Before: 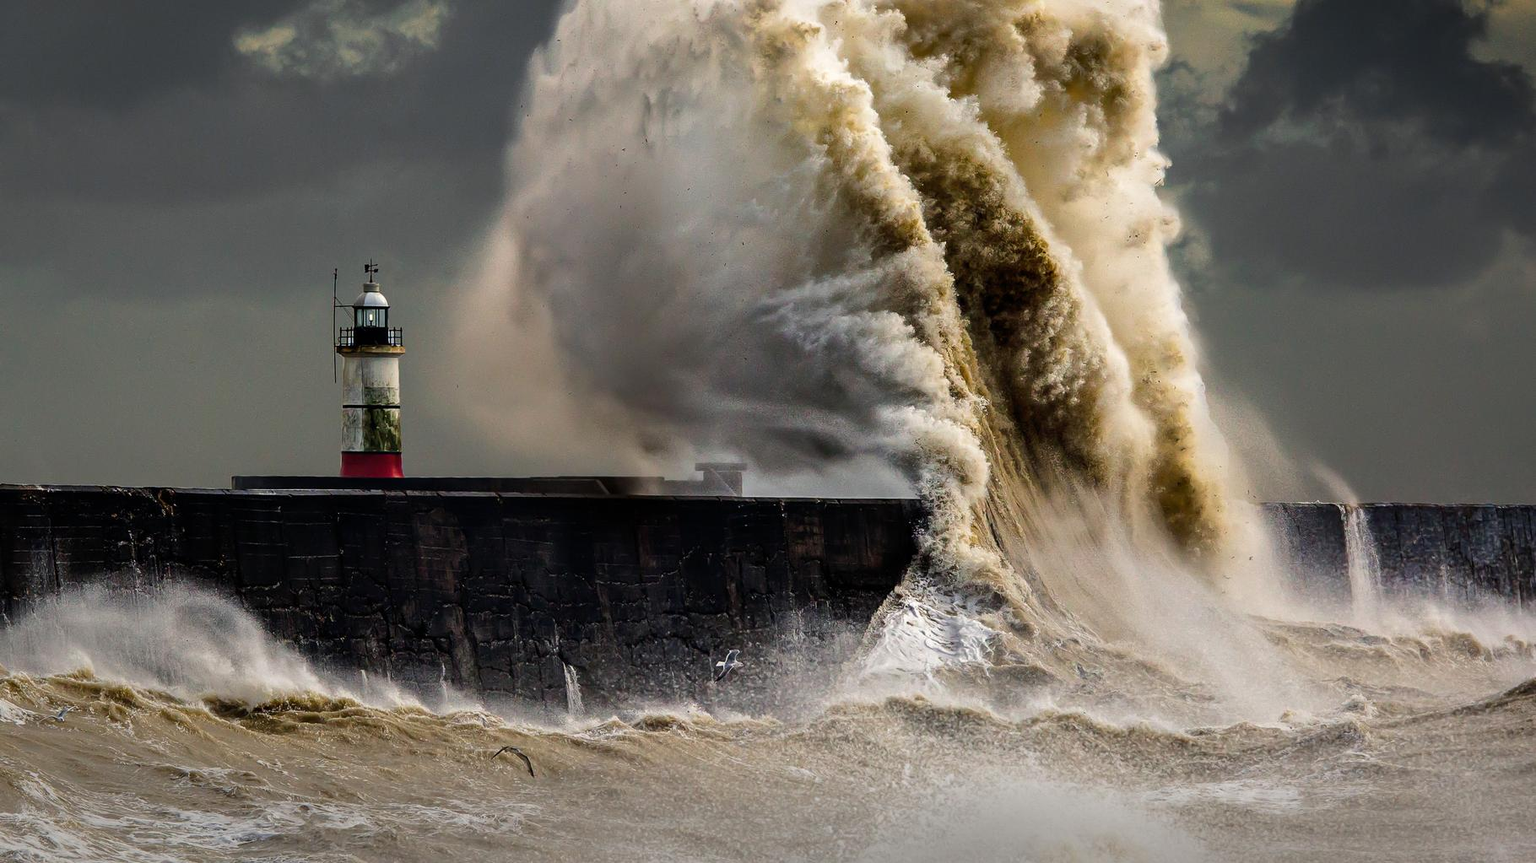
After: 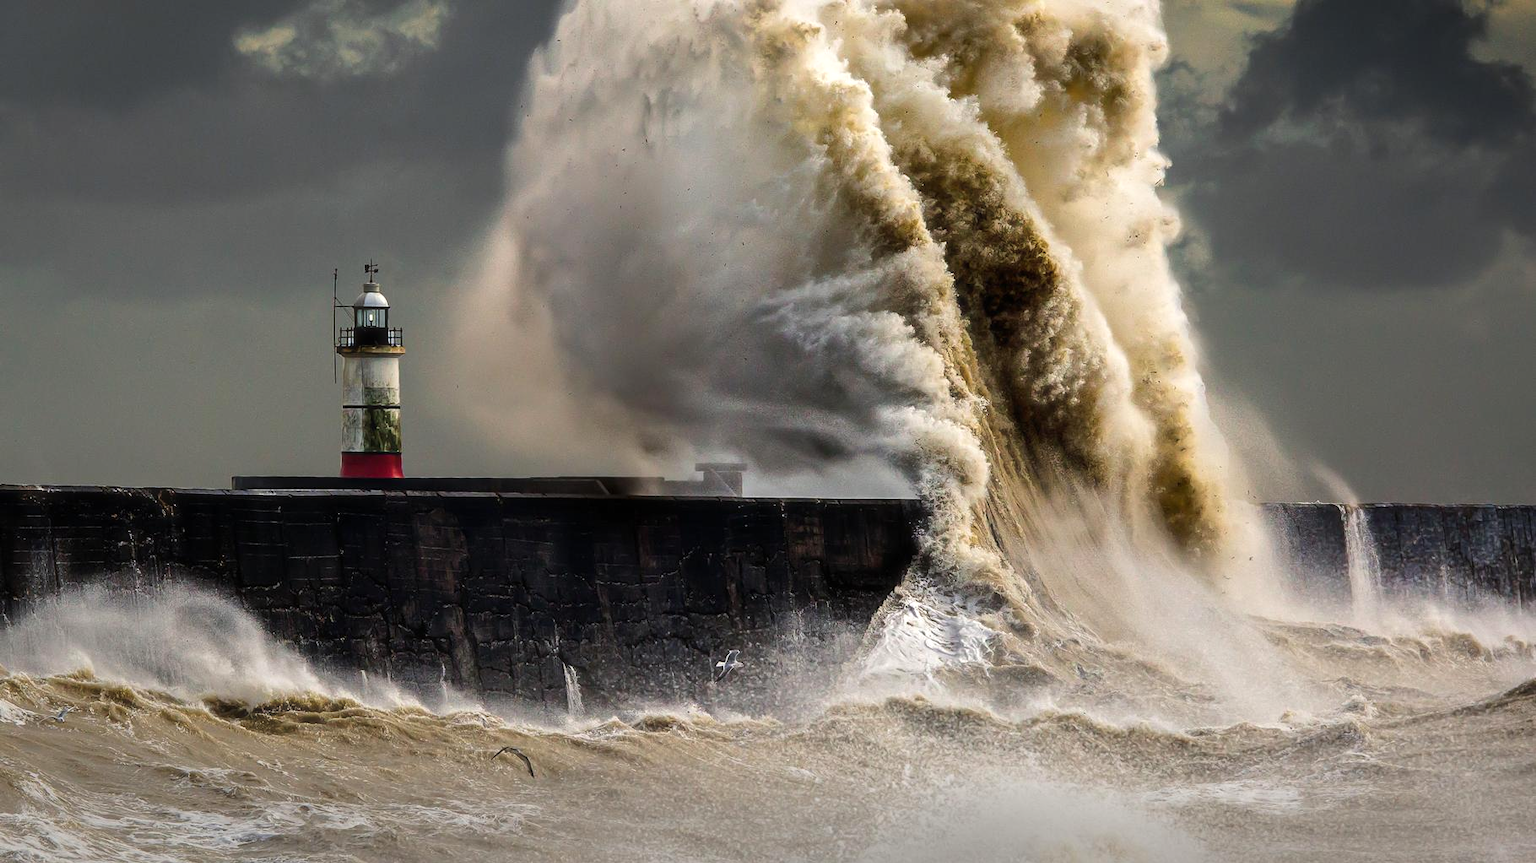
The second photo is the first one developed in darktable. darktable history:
exposure: exposure 0.179 EV, compensate highlight preservation false
haze removal: strength -0.054, compatibility mode true, adaptive false
